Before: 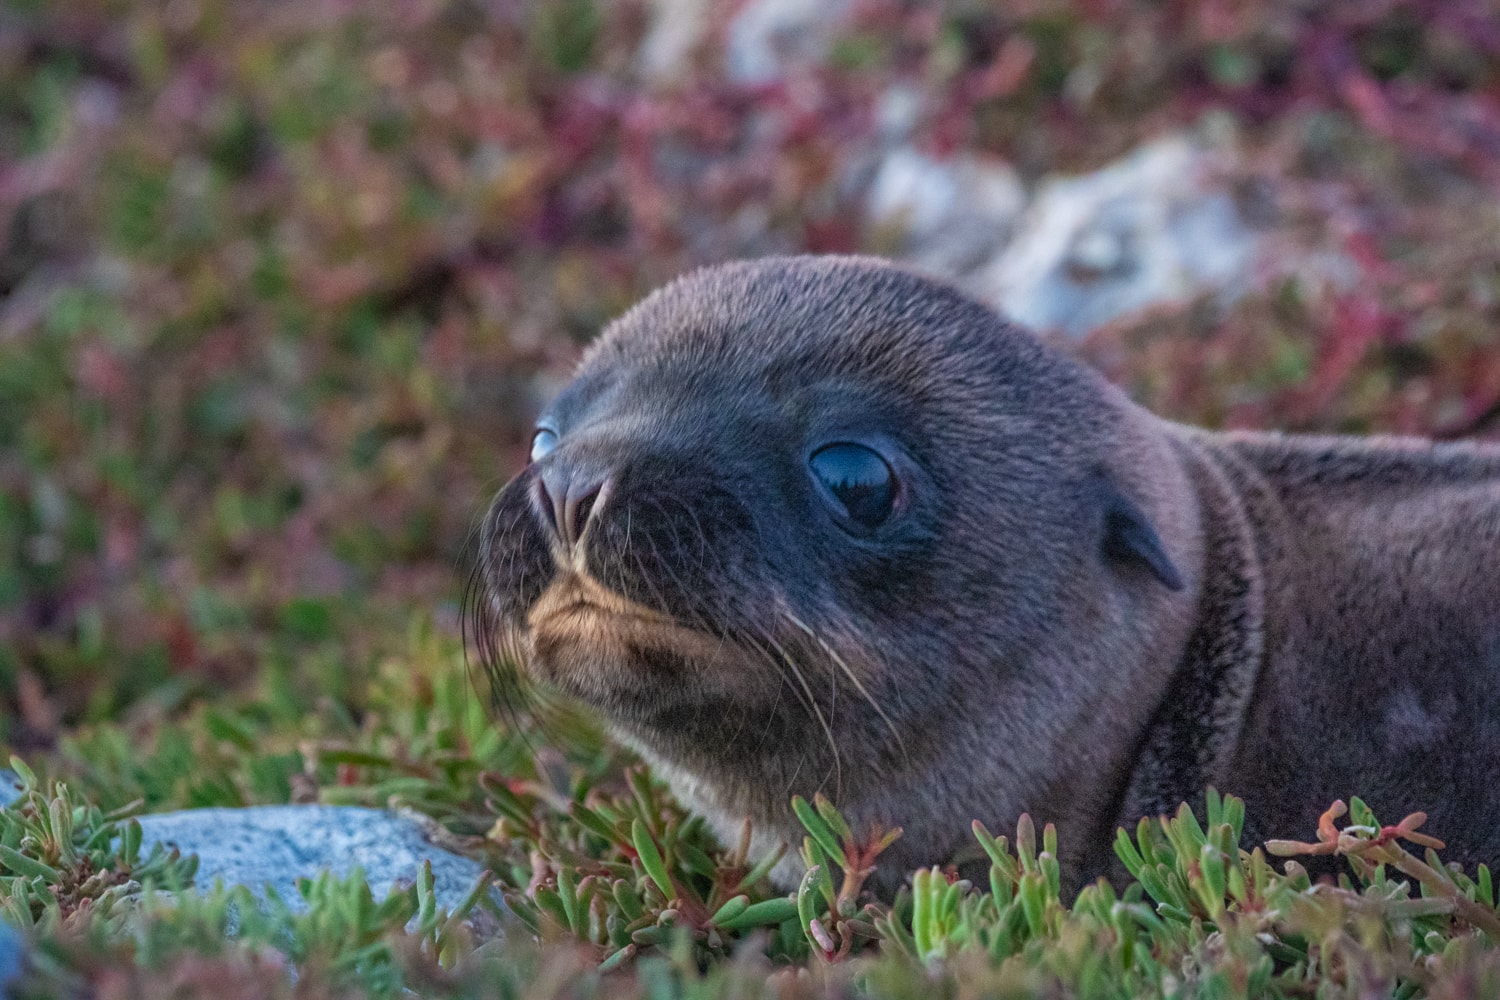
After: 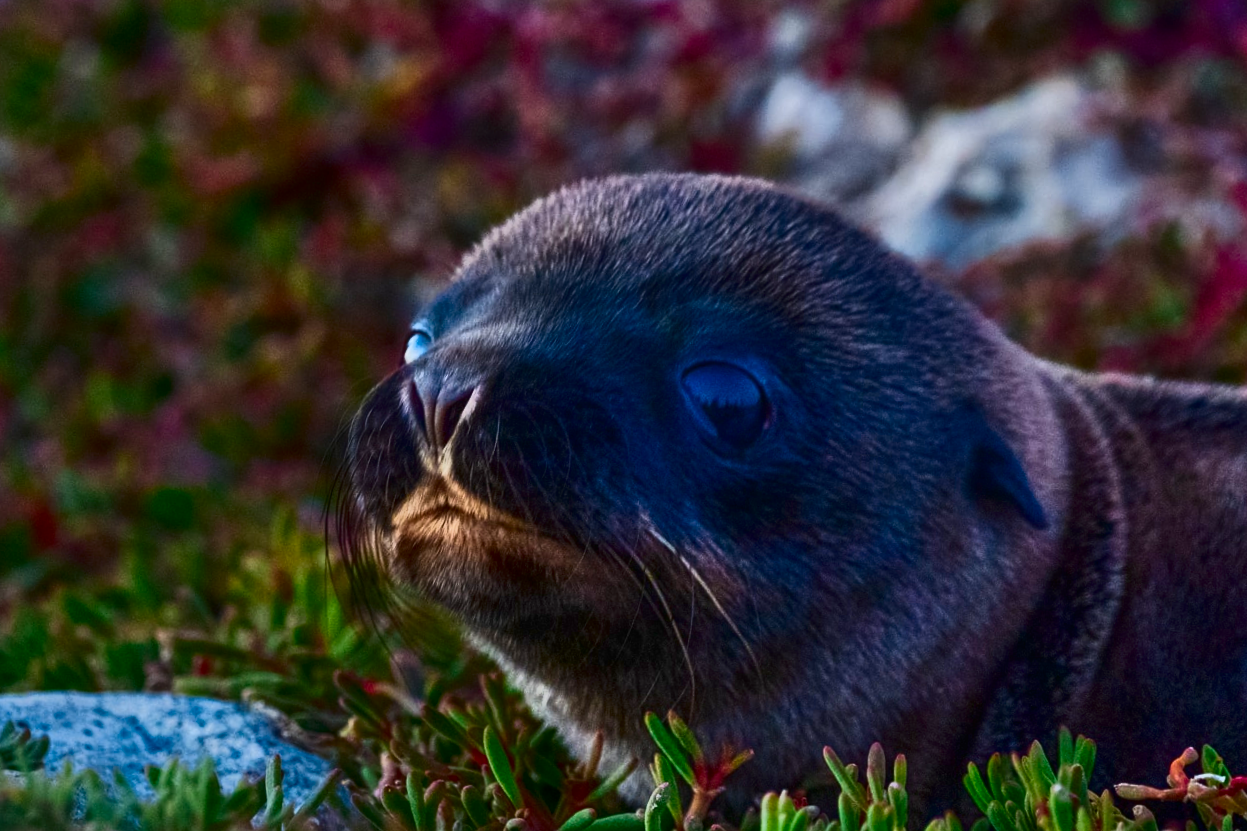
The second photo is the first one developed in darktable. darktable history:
crop and rotate: angle -3.27°, left 5.211%, top 5.211%, right 4.607%, bottom 4.607%
shadows and highlights: shadows color adjustment 97.66%, soften with gaussian
color contrast: green-magenta contrast 0.96
local contrast: mode bilateral grid, contrast 100, coarseness 100, detail 91%, midtone range 0.2
contrast brightness saturation: contrast 0.09, brightness -0.59, saturation 0.17
